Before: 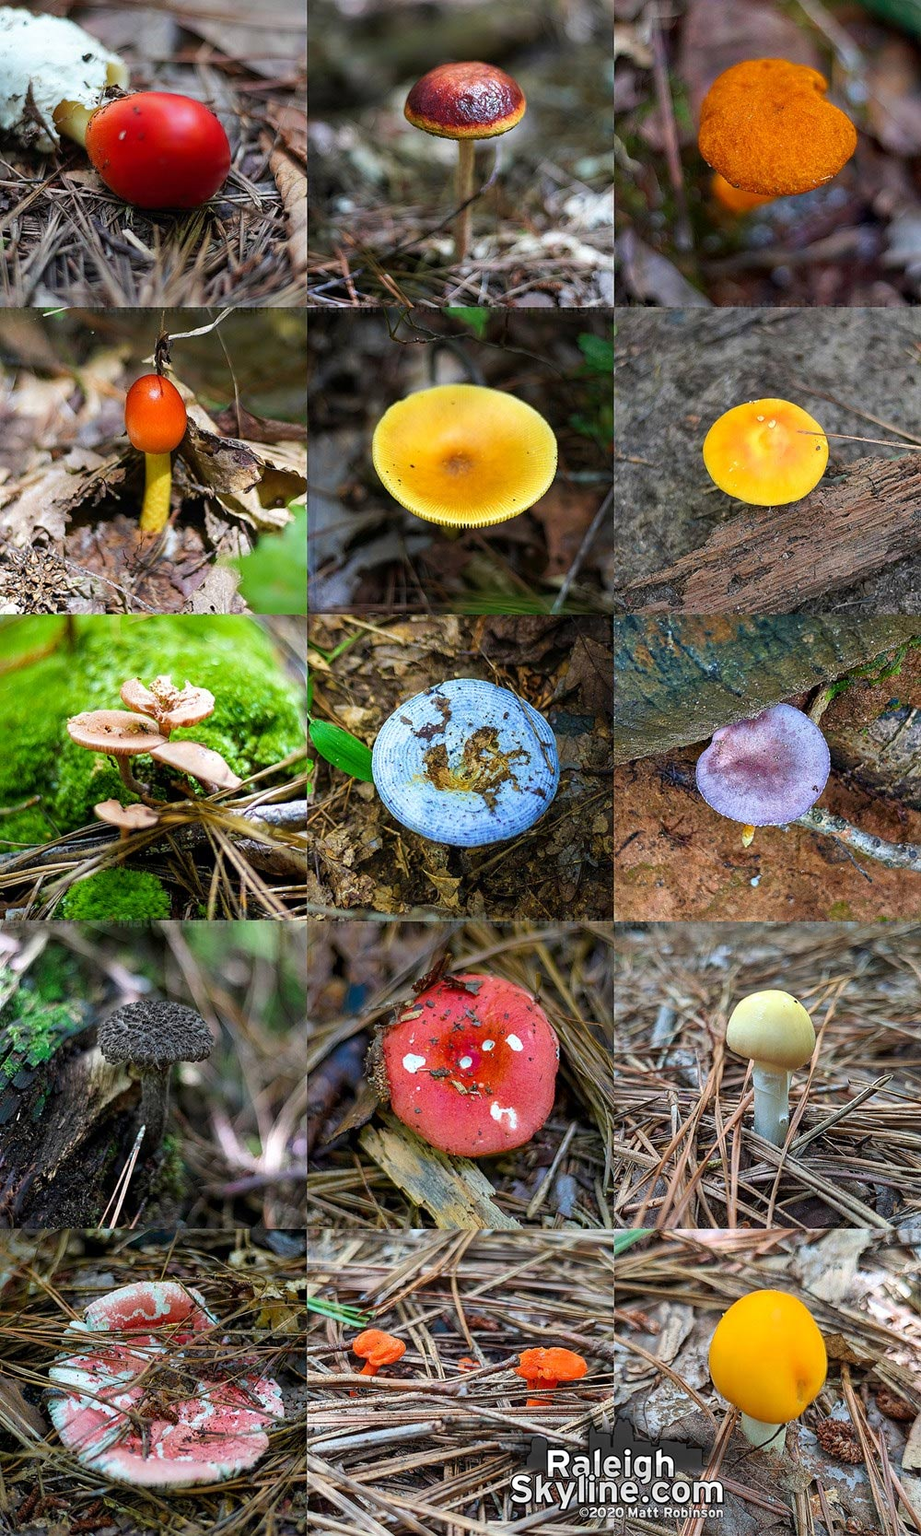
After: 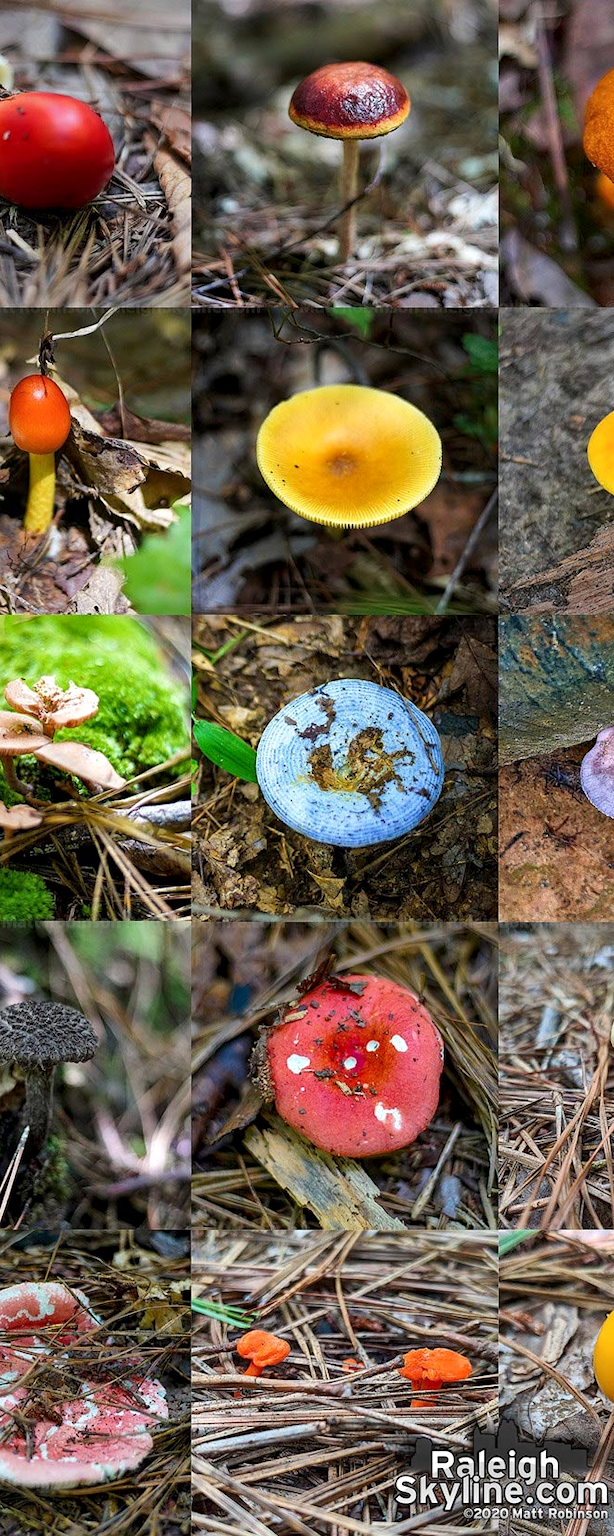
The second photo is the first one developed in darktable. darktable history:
crop and rotate: left 12.648%, right 20.685%
local contrast: mode bilateral grid, contrast 20, coarseness 50, detail 130%, midtone range 0.2
